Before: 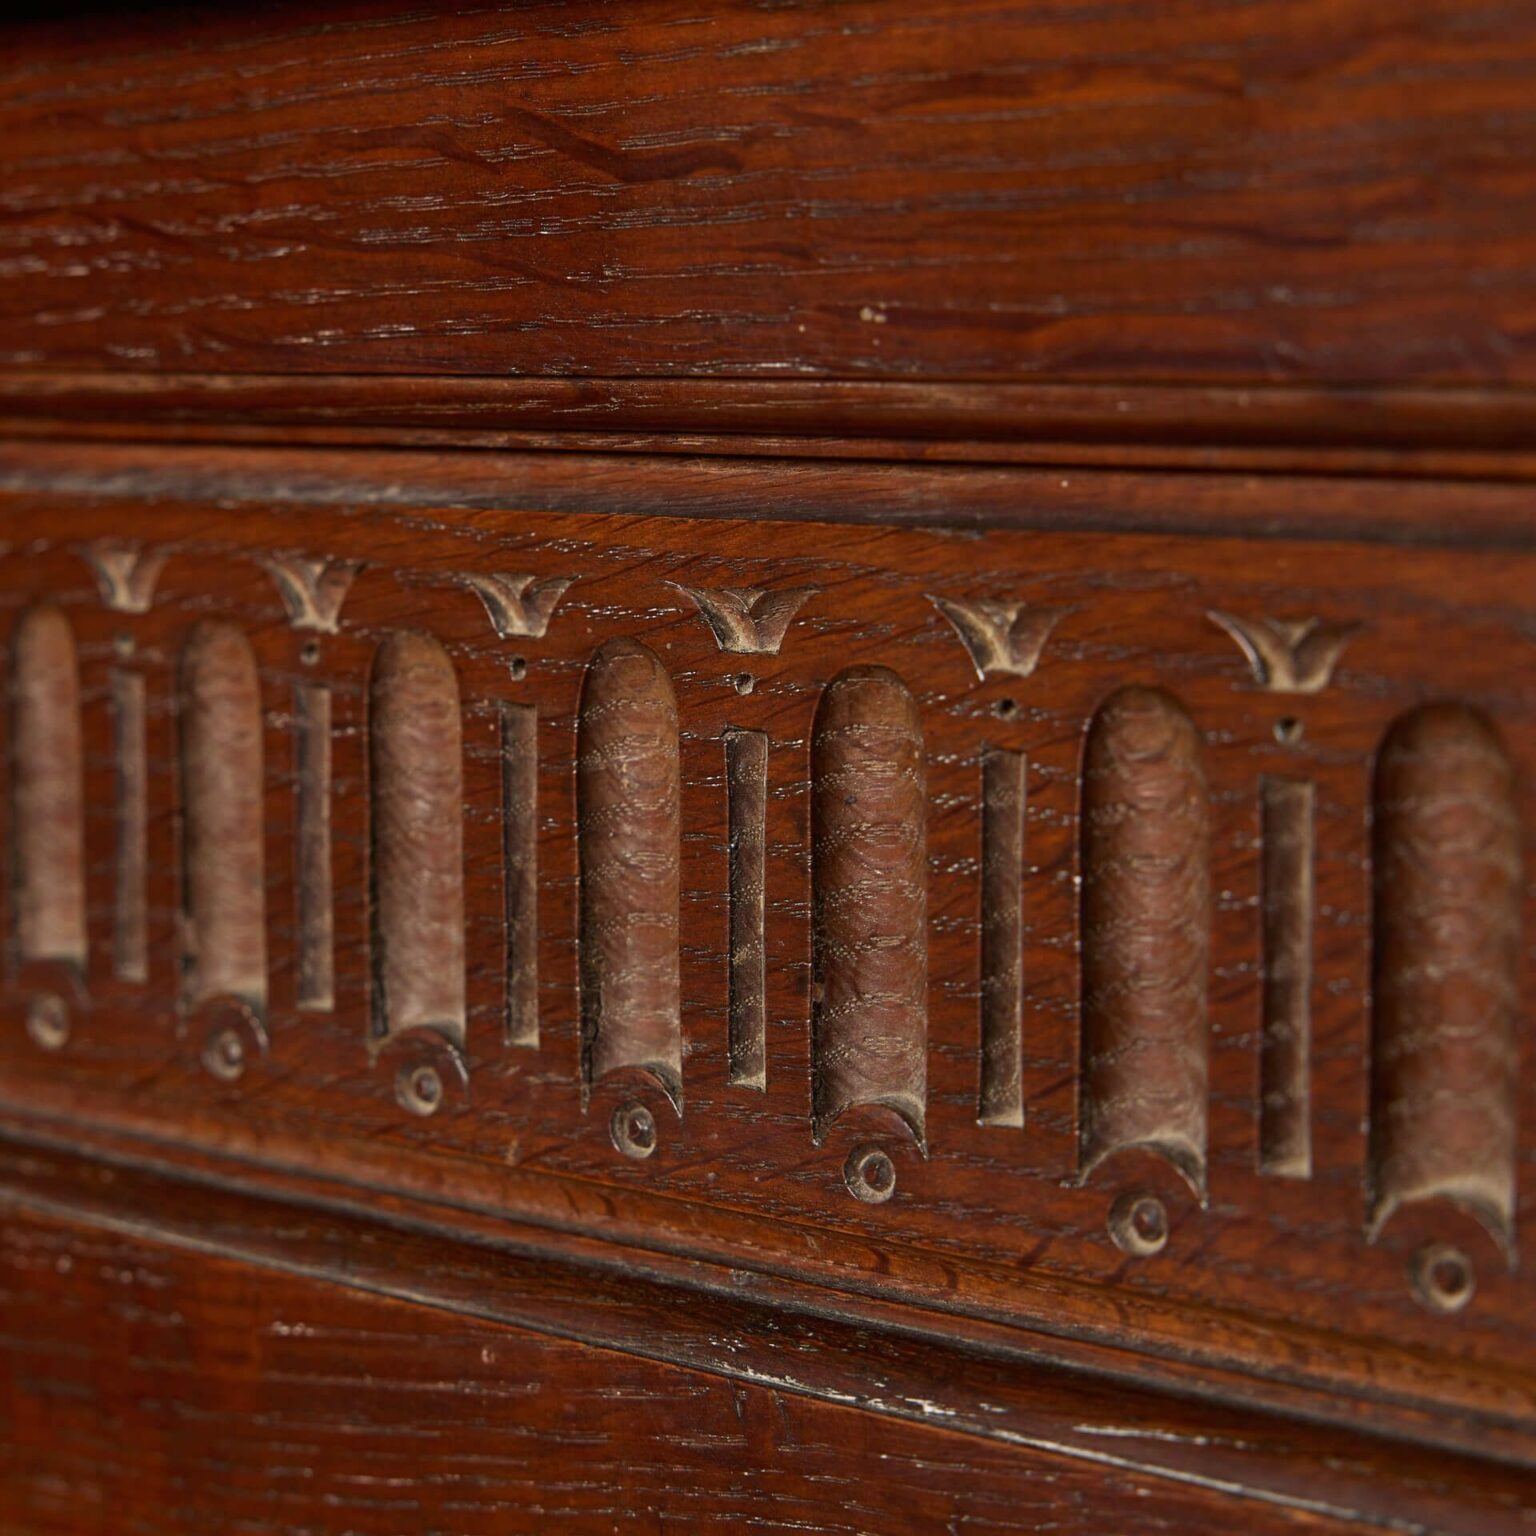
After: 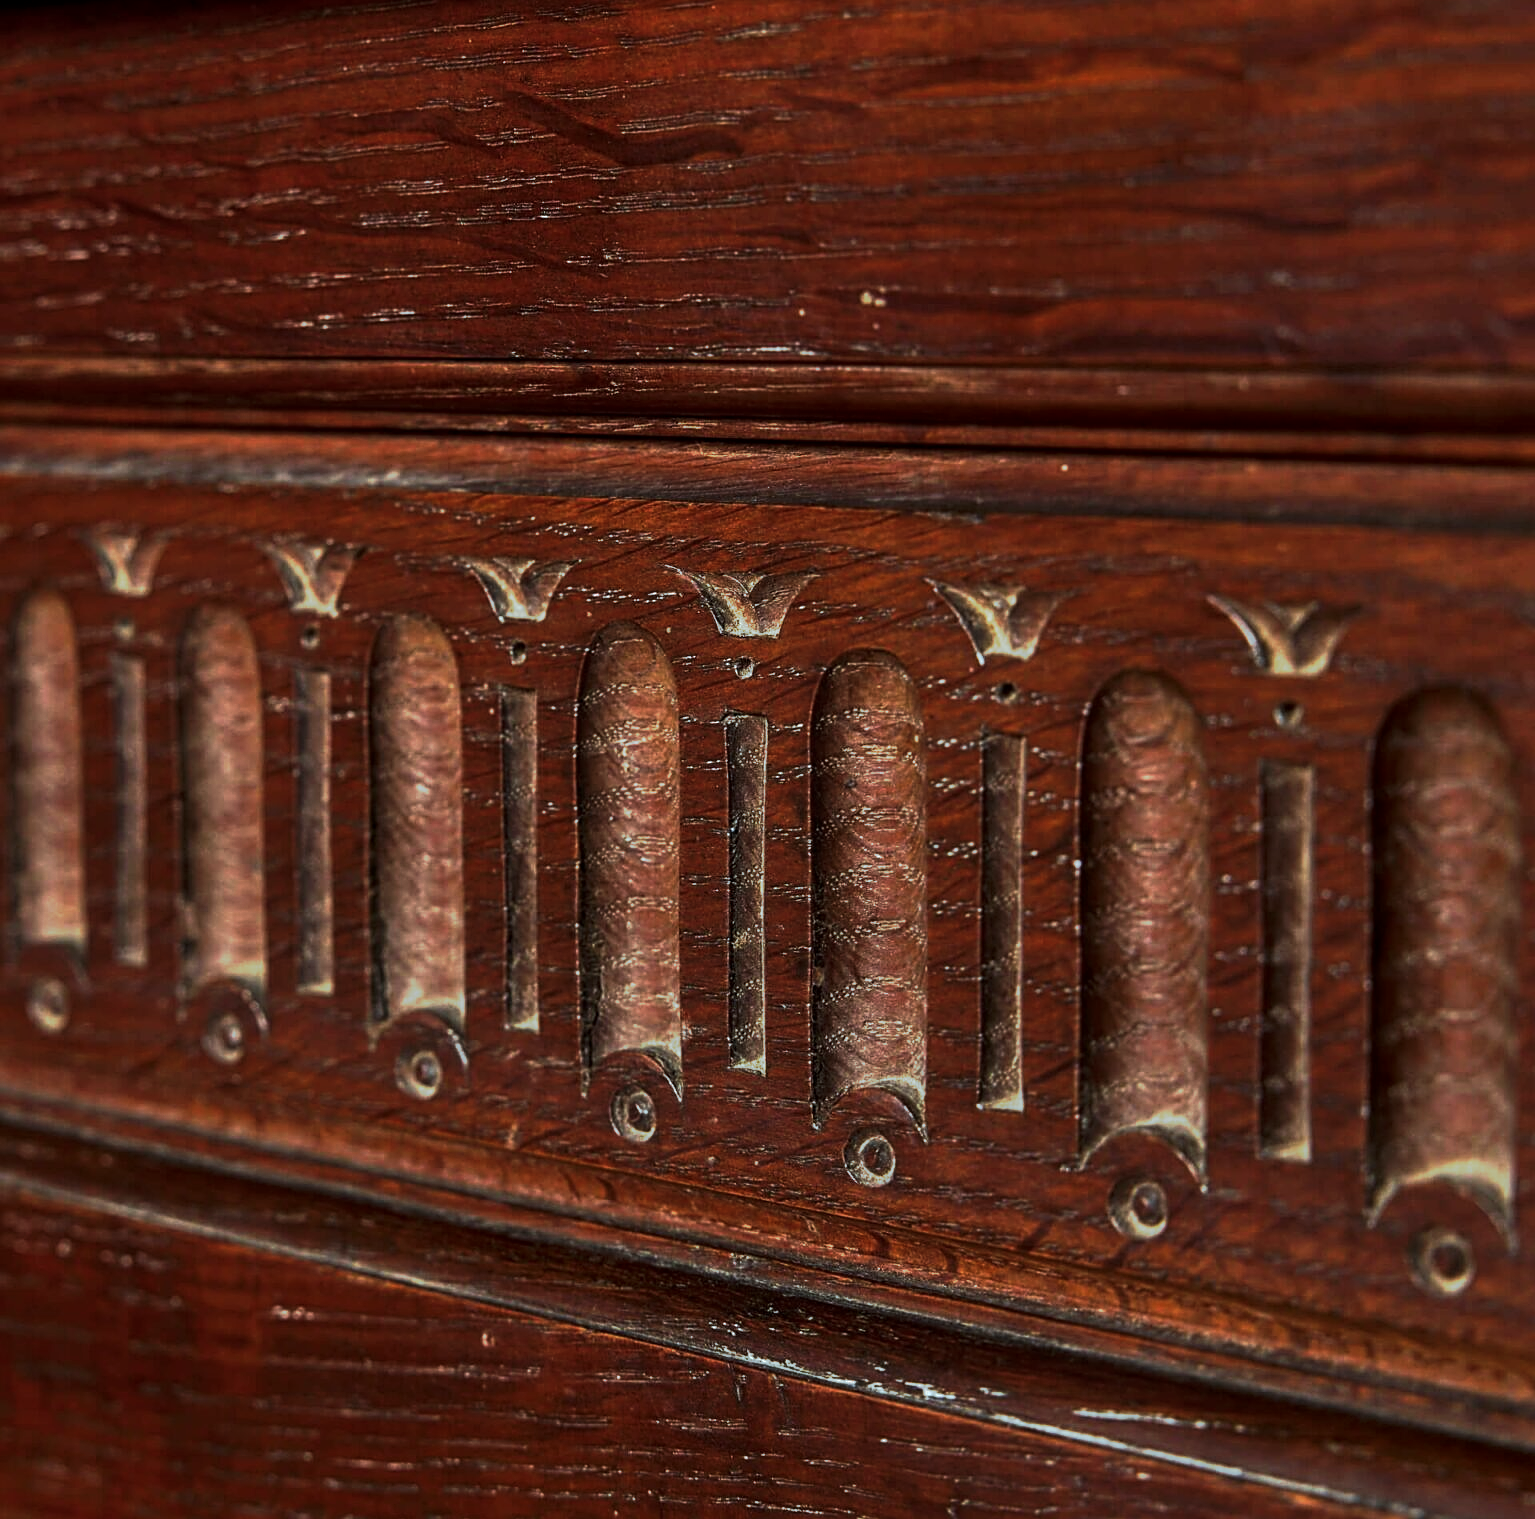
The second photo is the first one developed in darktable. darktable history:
sharpen: on, module defaults
white balance: red 0.982, blue 1.018
crop: top 1.049%, right 0.001%
local contrast: on, module defaults
color correction: highlights a* -10.04, highlights b* -10.37
tone curve: curves: ch0 [(0, 0) (0.003, 0.015) (0.011, 0.019) (0.025, 0.025) (0.044, 0.039) (0.069, 0.053) (0.1, 0.076) (0.136, 0.107) (0.177, 0.143) (0.224, 0.19) (0.277, 0.253) (0.335, 0.32) (0.399, 0.412) (0.468, 0.524) (0.543, 0.668) (0.623, 0.717) (0.709, 0.769) (0.801, 0.82) (0.898, 0.865) (1, 1)], preserve colors none
bloom: threshold 82.5%, strength 16.25%
